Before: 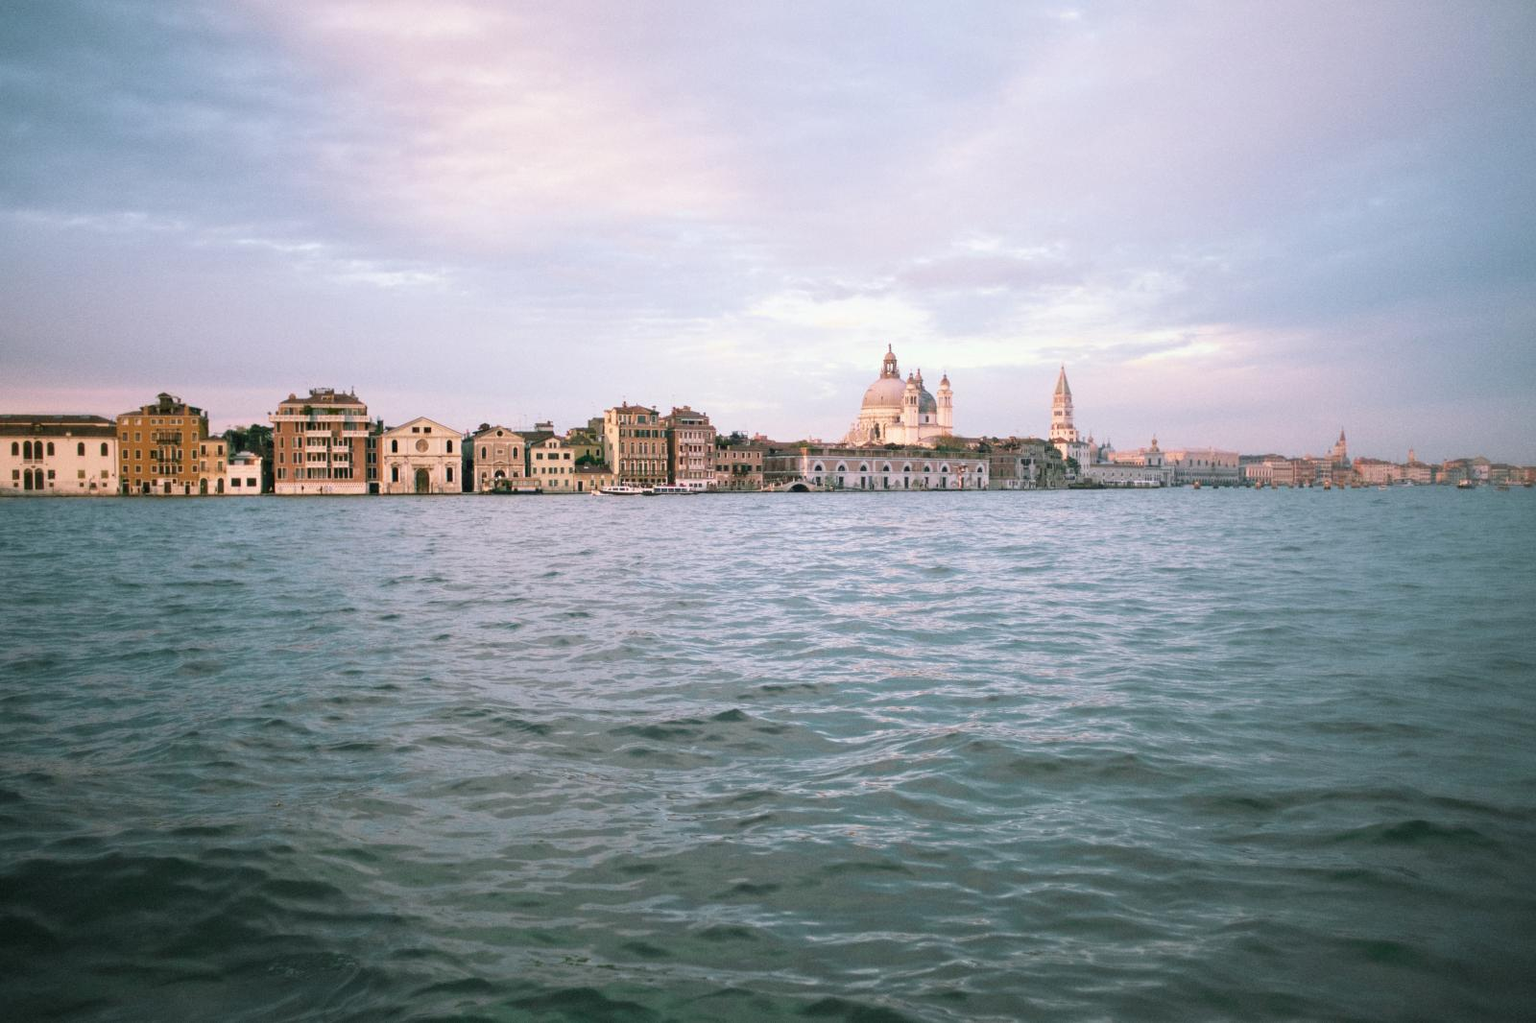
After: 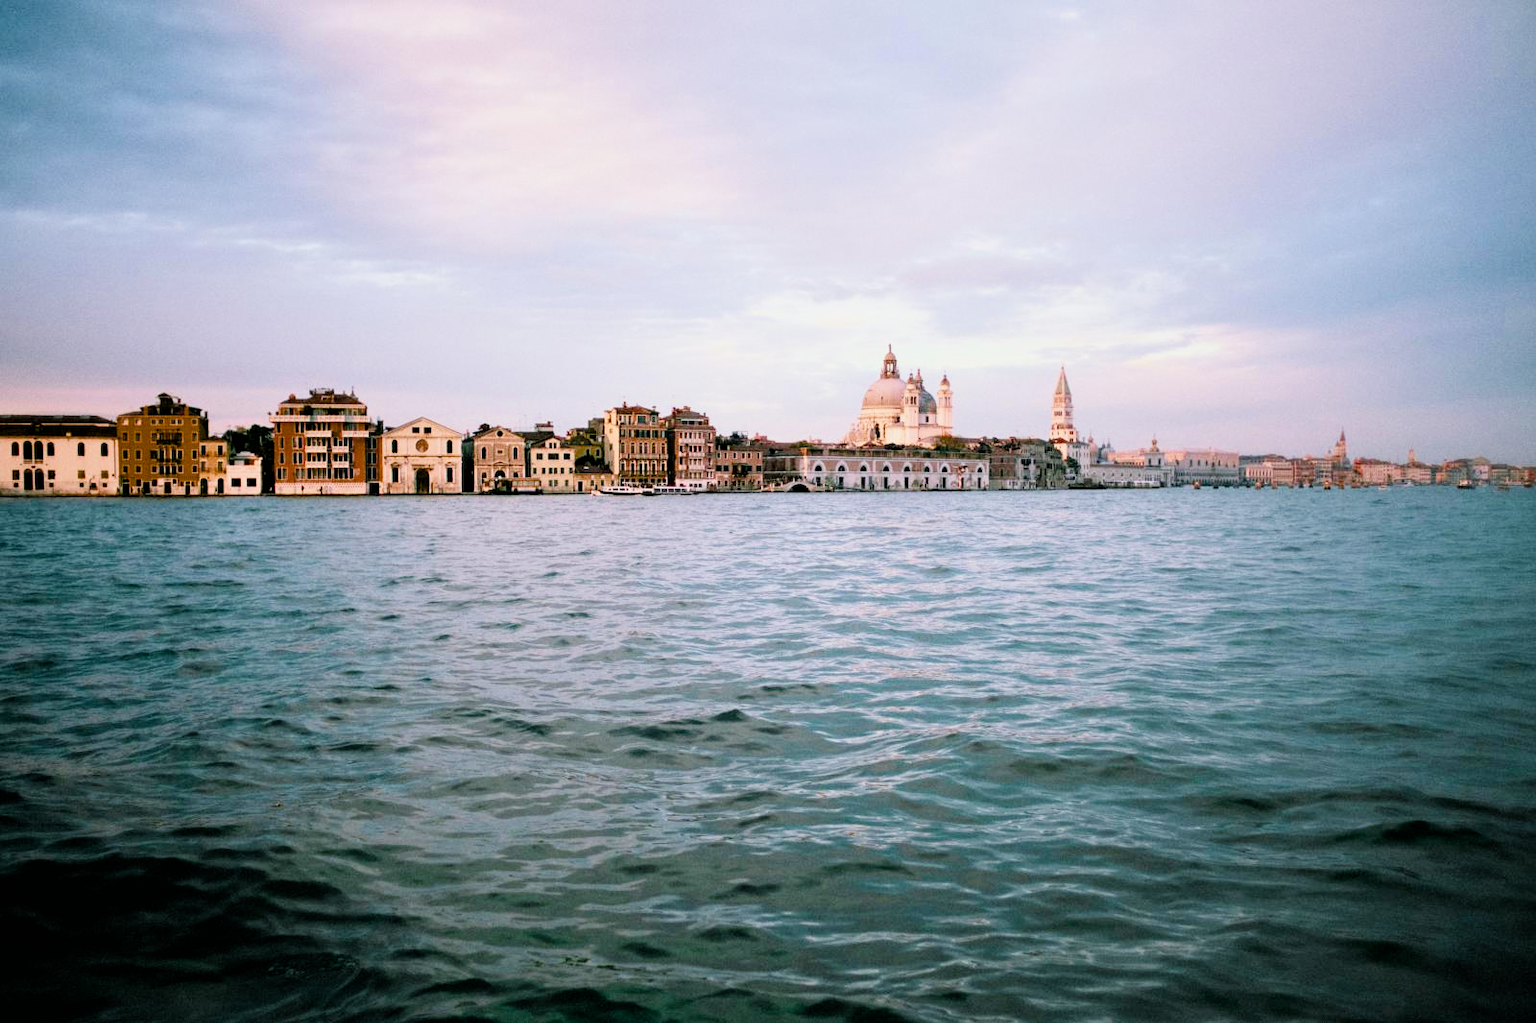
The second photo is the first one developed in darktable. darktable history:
color balance rgb: linear chroma grading › global chroma 8.766%, perceptual saturation grading › global saturation 24.508%, perceptual saturation grading › highlights -23.385%, perceptual saturation grading › mid-tones 24.532%, perceptual saturation grading › shadows 39.005%, saturation formula JzAzBz (2021)
filmic rgb: black relative exposure -4.05 EV, white relative exposure 3 EV, hardness 3.02, contrast 1.405
